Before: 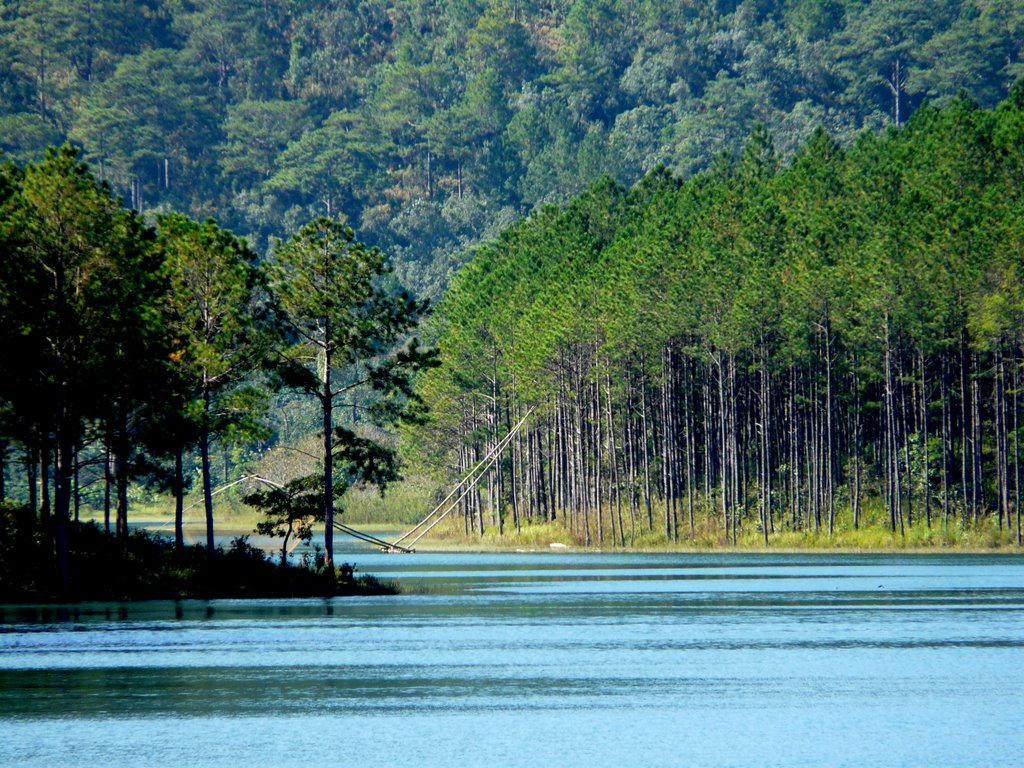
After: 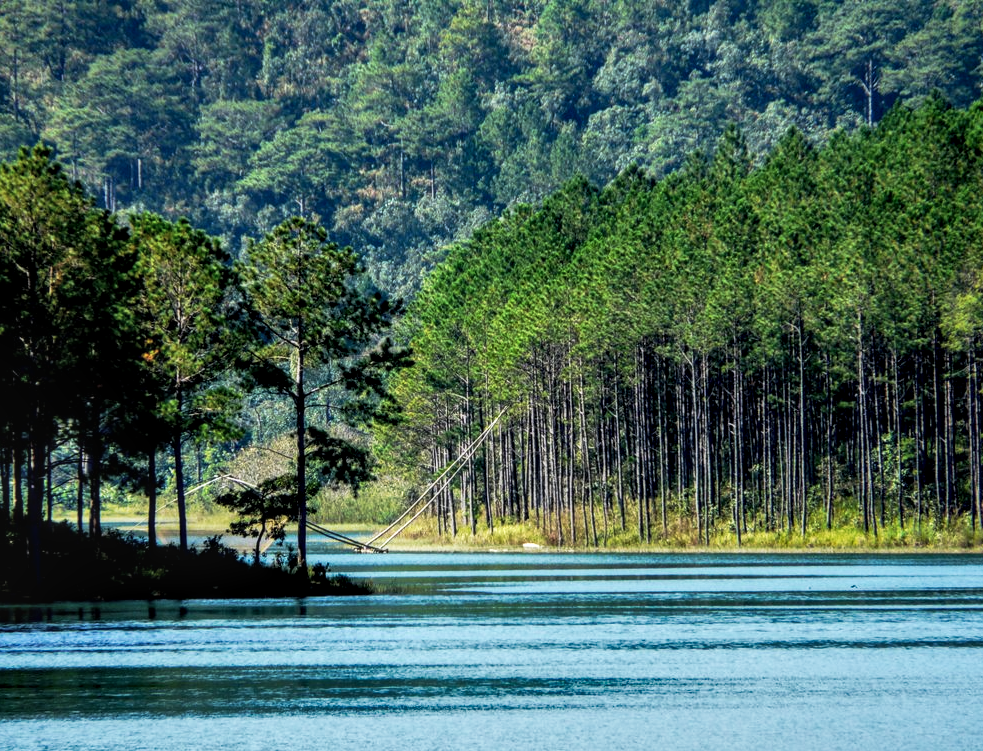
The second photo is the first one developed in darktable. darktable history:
exposure: exposure -0.465 EV, compensate highlight preservation false
shadows and highlights: shadows 39.23, highlights -54.82, highlights color adjustment 51.98%, low approximation 0.01, soften with gaussian
contrast equalizer: octaves 7, y [[0.518, 0.517, 0.501, 0.5, 0.5, 0.5], [0.5 ×6], [0.5 ×6], [0 ×6], [0 ×6]]
tone curve: curves: ch0 [(0, 0.038) (0.193, 0.212) (0.461, 0.502) (0.629, 0.731) (0.838, 0.916) (1, 0.967)]; ch1 [(0, 0) (0.35, 0.356) (0.45, 0.453) (0.504, 0.503) (0.532, 0.524) (0.558, 0.559) (0.735, 0.762) (1, 1)]; ch2 [(0, 0) (0.281, 0.266) (0.456, 0.469) (0.5, 0.5) (0.533, 0.545) (0.606, 0.607) (0.646, 0.654) (1, 1)], preserve colors none
crop and rotate: left 2.672%, right 1.247%, bottom 2.122%
local contrast: highlights 28%, detail 150%
